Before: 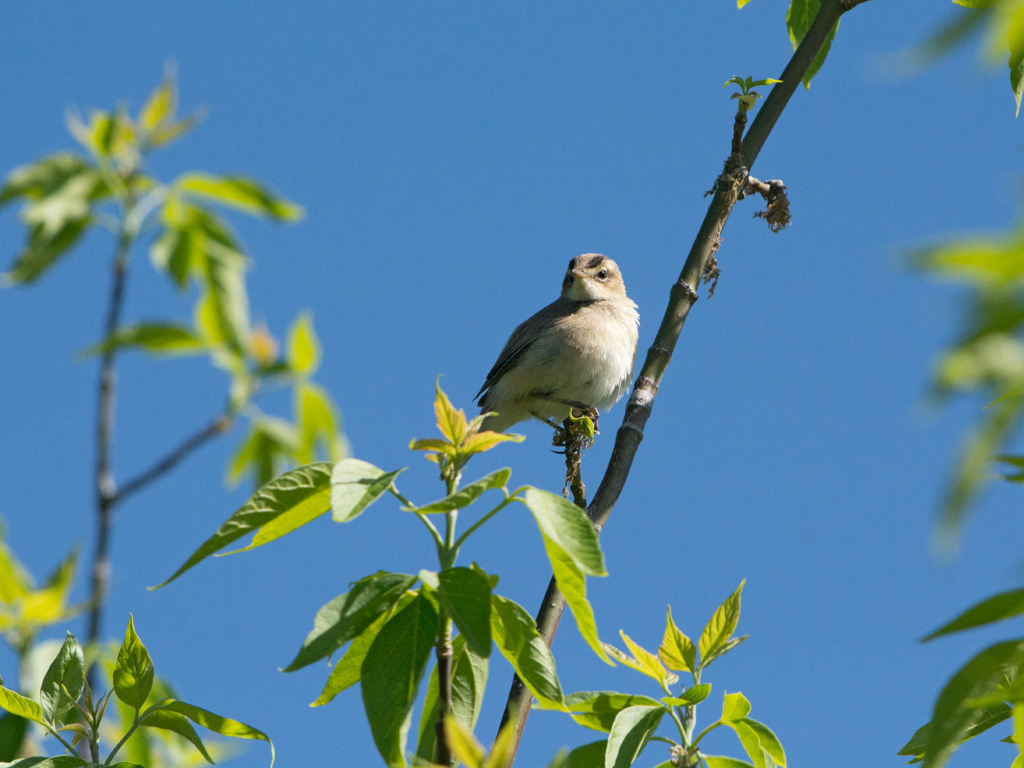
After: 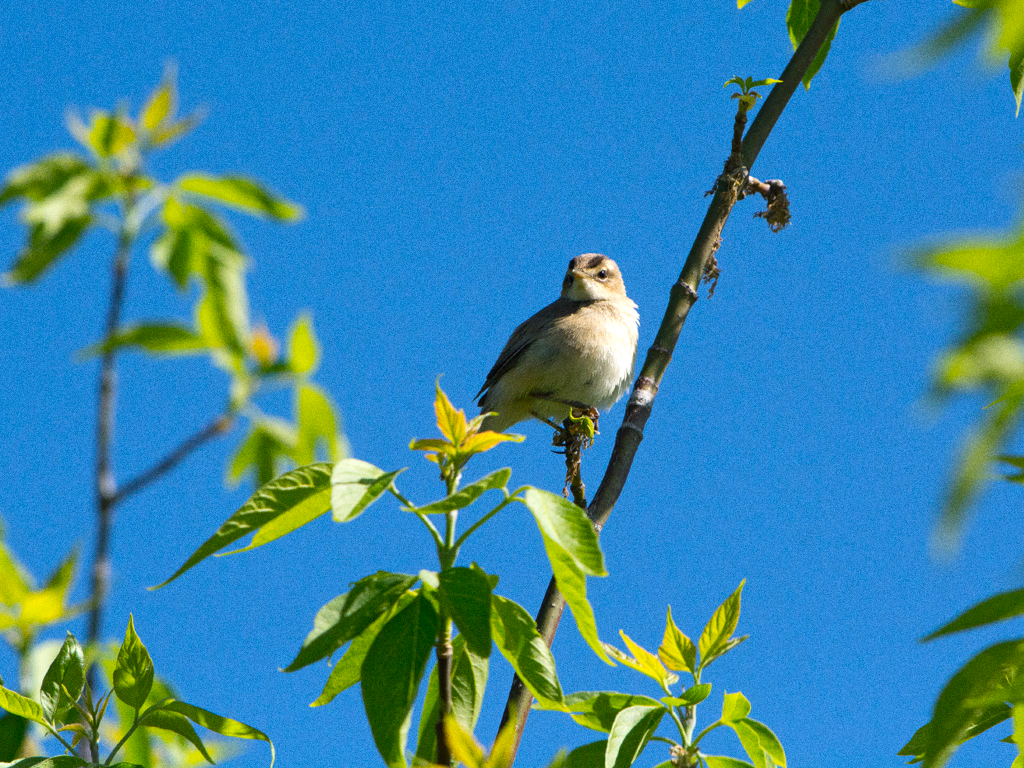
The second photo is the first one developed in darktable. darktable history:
grain: coarseness 0.09 ISO
color balance: lift [1, 1.001, 0.999, 1.001], gamma [1, 1.004, 1.007, 0.993], gain [1, 0.991, 0.987, 1.013], contrast 10%, output saturation 120%
